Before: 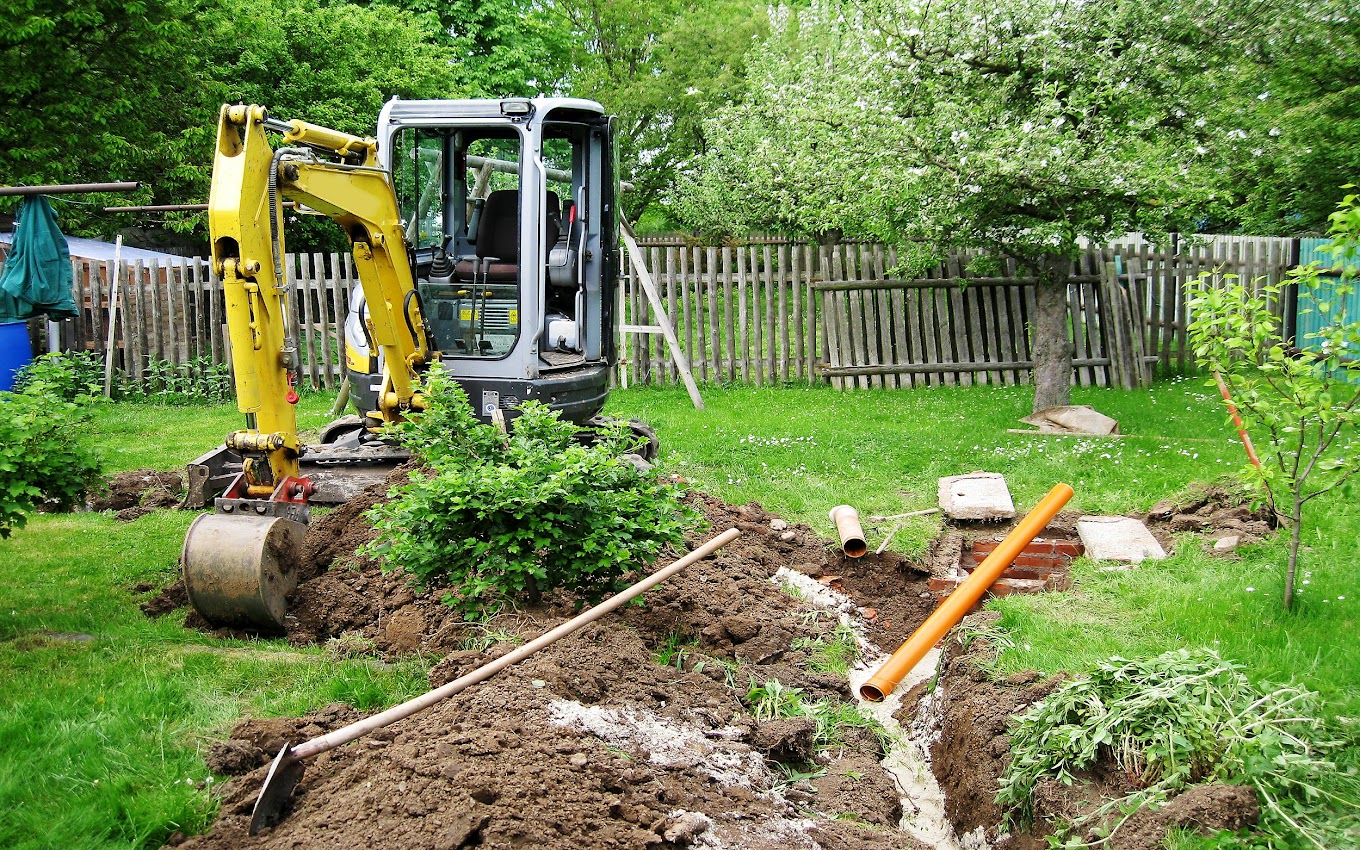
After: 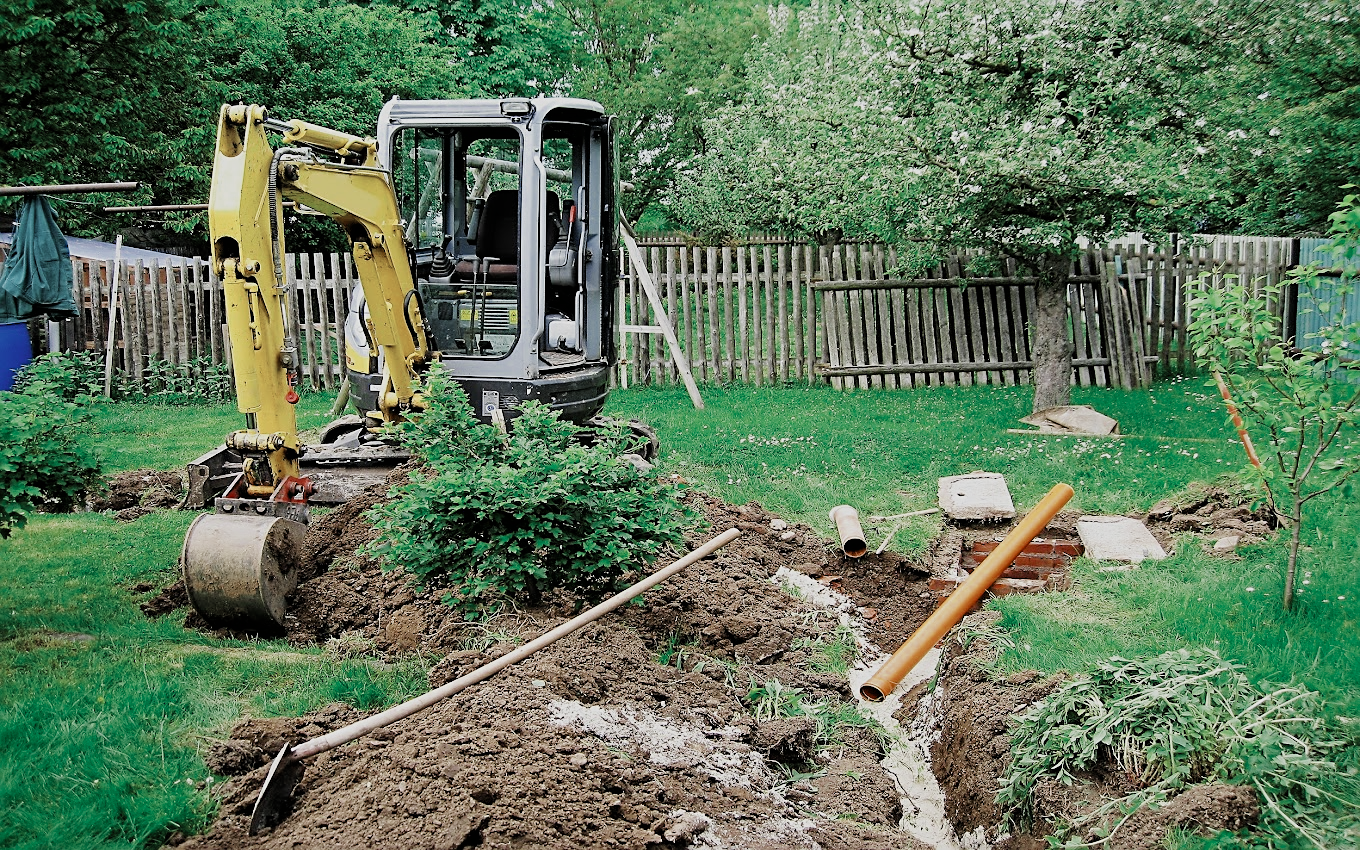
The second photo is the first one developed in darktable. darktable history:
shadows and highlights: radius 171.16, shadows 27, white point adjustment 3.13, highlights -67.95, soften with gaussian
sharpen: on, module defaults
color zones: curves: ch0 [(0, 0.5) (0.125, 0.4) (0.25, 0.5) (0.375, 0.4) (0.5, 0.4) (0.625, 0.35) (0.75, 0.35) (0.875, 0.5)]; ch1 [(0, 0.35) (0.125, 0.45) (0.25, 0.35) (0.375, 0.35) (0.5, 0.35) (0.625, 0.35) (0.75, 0.45) (0.875, 0.35)]; ch2 [(0, 0.6) (0.125, 0.5) (0.25, 0.5) (0.375, 0.6) (0.5, 0.6) (0.625, 0.5) (0.75, 0.5) (0.875, 0.5)]
filmic rgb: black relative exposure -7.65 EV, white relative exposure 4.56 EV, hardness 3.61
